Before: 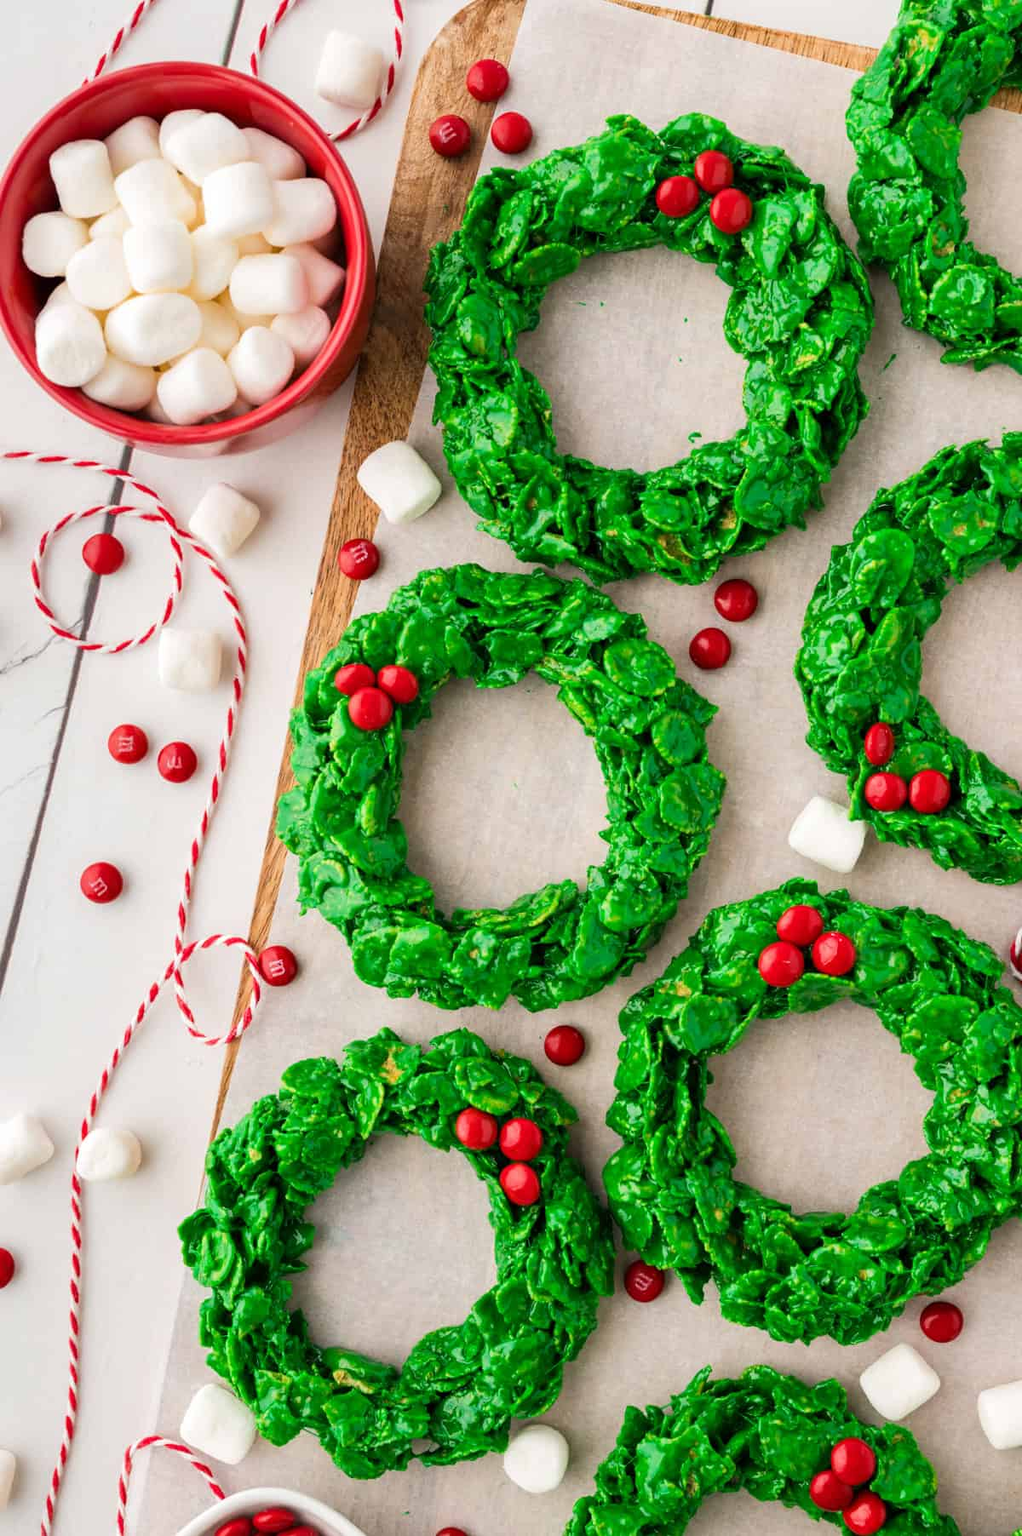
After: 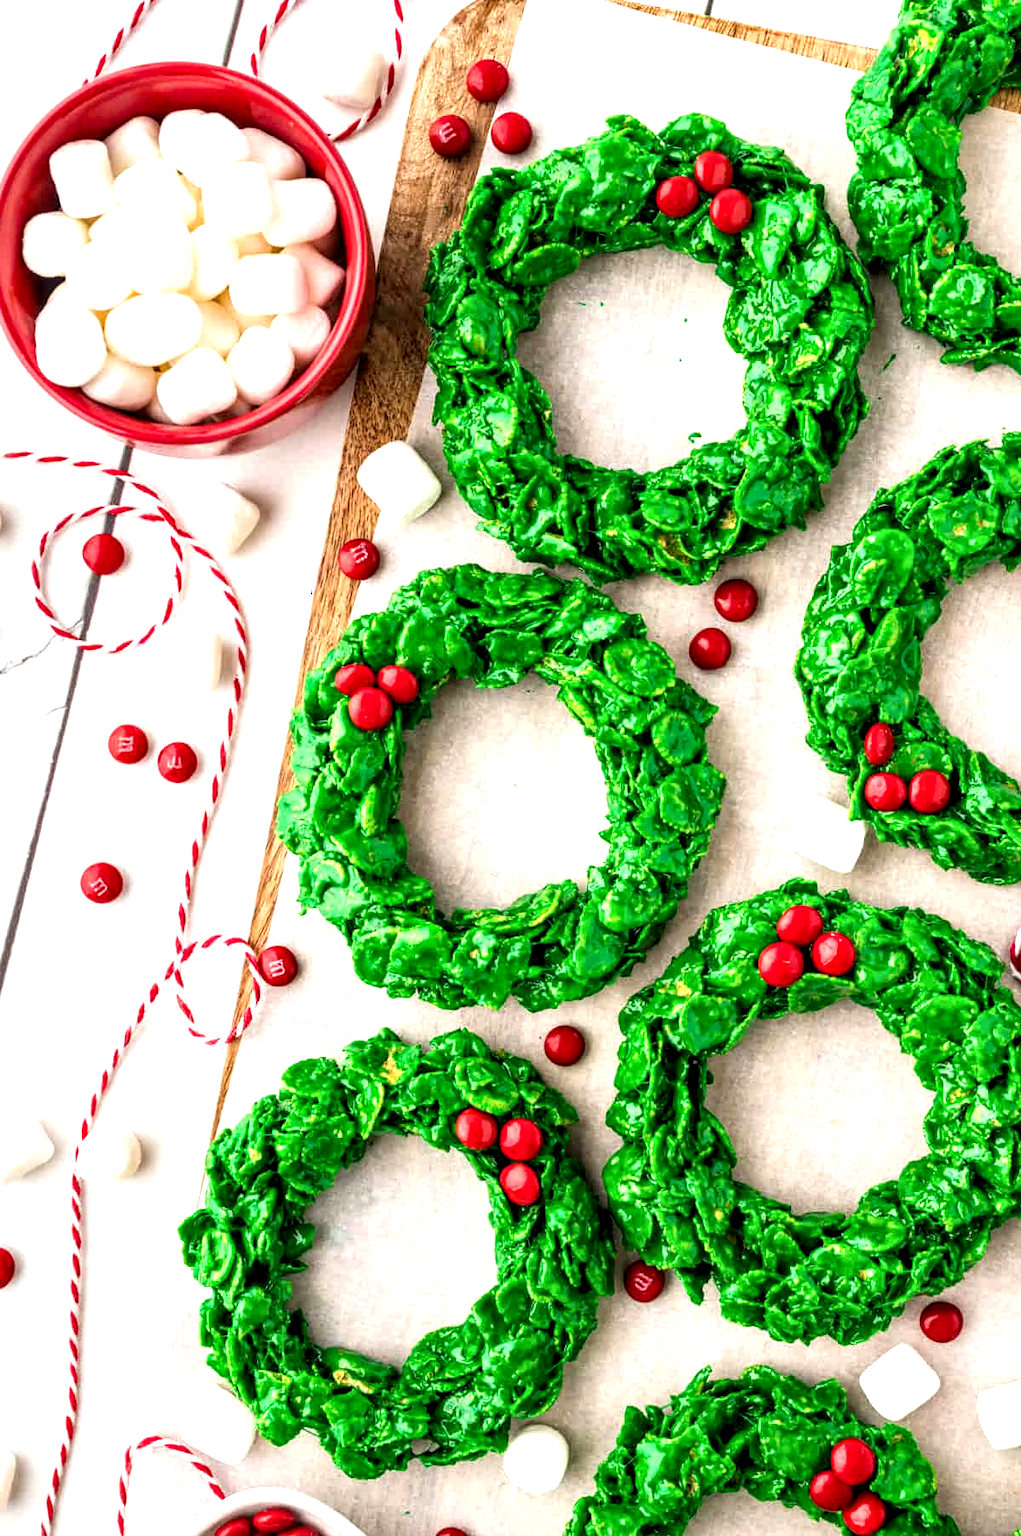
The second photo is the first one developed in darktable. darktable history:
local contrast: highlights 60%, shadows 60%, detail 160%
exposure: exposure 0.722 EV, compensate highlight preservation false
